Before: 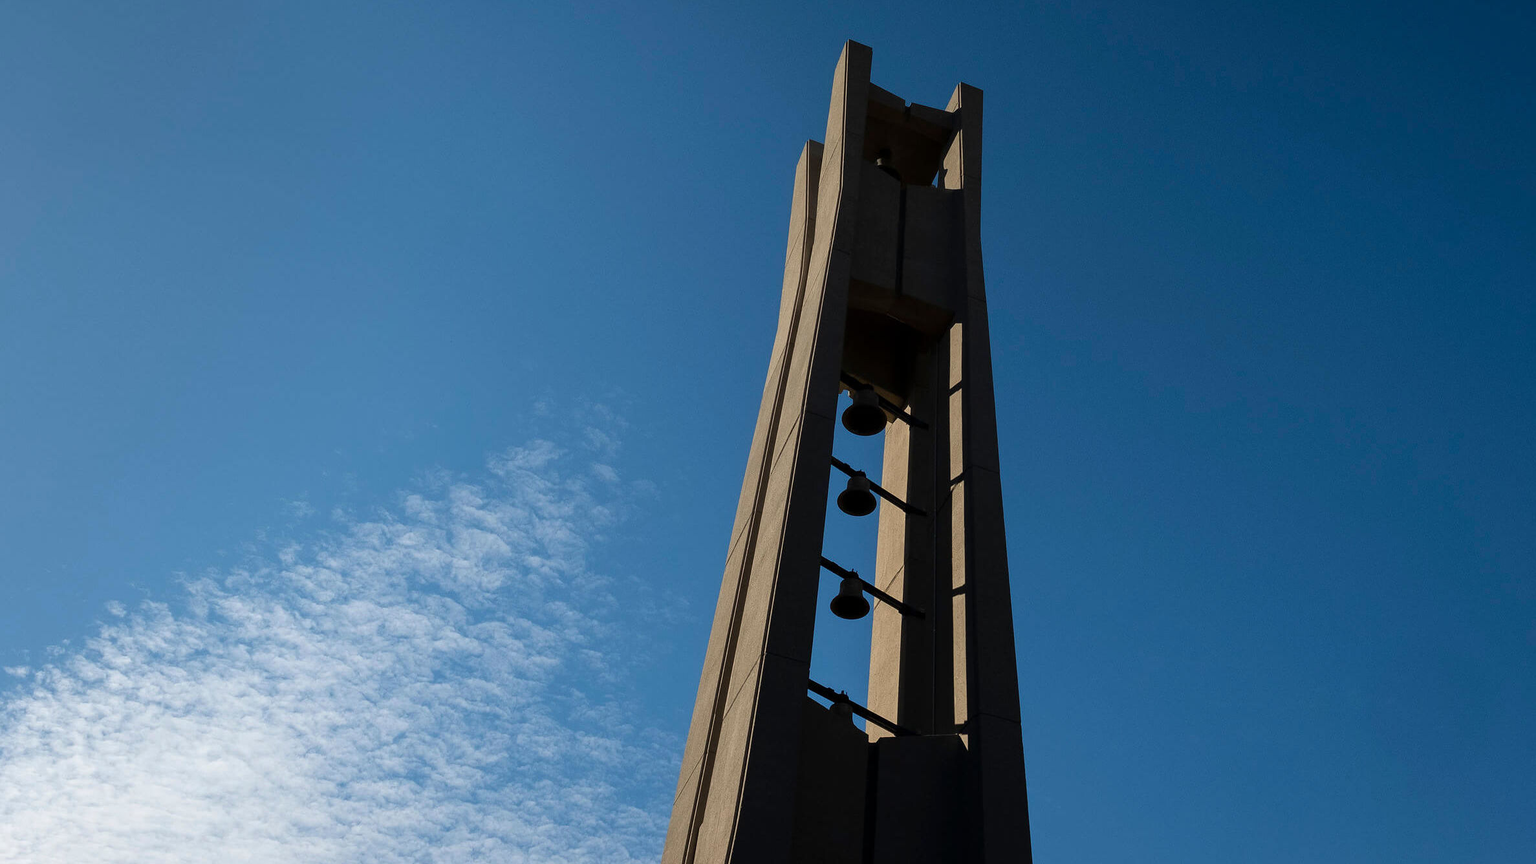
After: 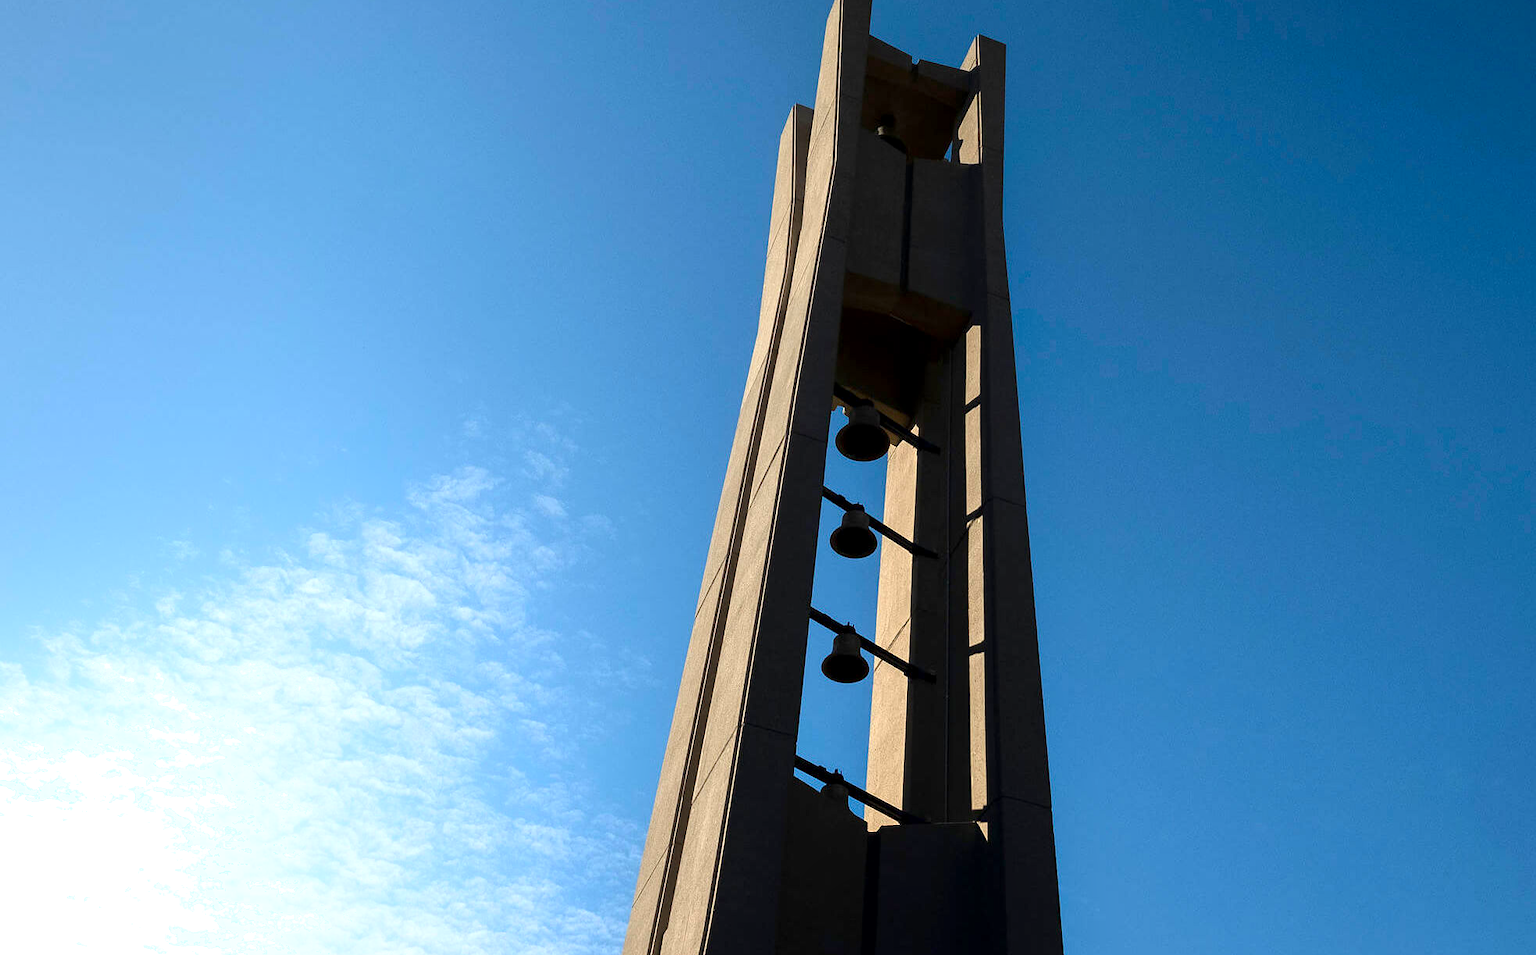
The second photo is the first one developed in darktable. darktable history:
crop: left 9.807%, top 6.259%, right 7.334%, bottom 2.177%
exposure: black level correction 0.001, exposure 0.955 EV, compensate exposure bias true, compensate highlight preservation false
shadows and highlights: shadows -40.15, highlights 62.88, soften with gaussian
